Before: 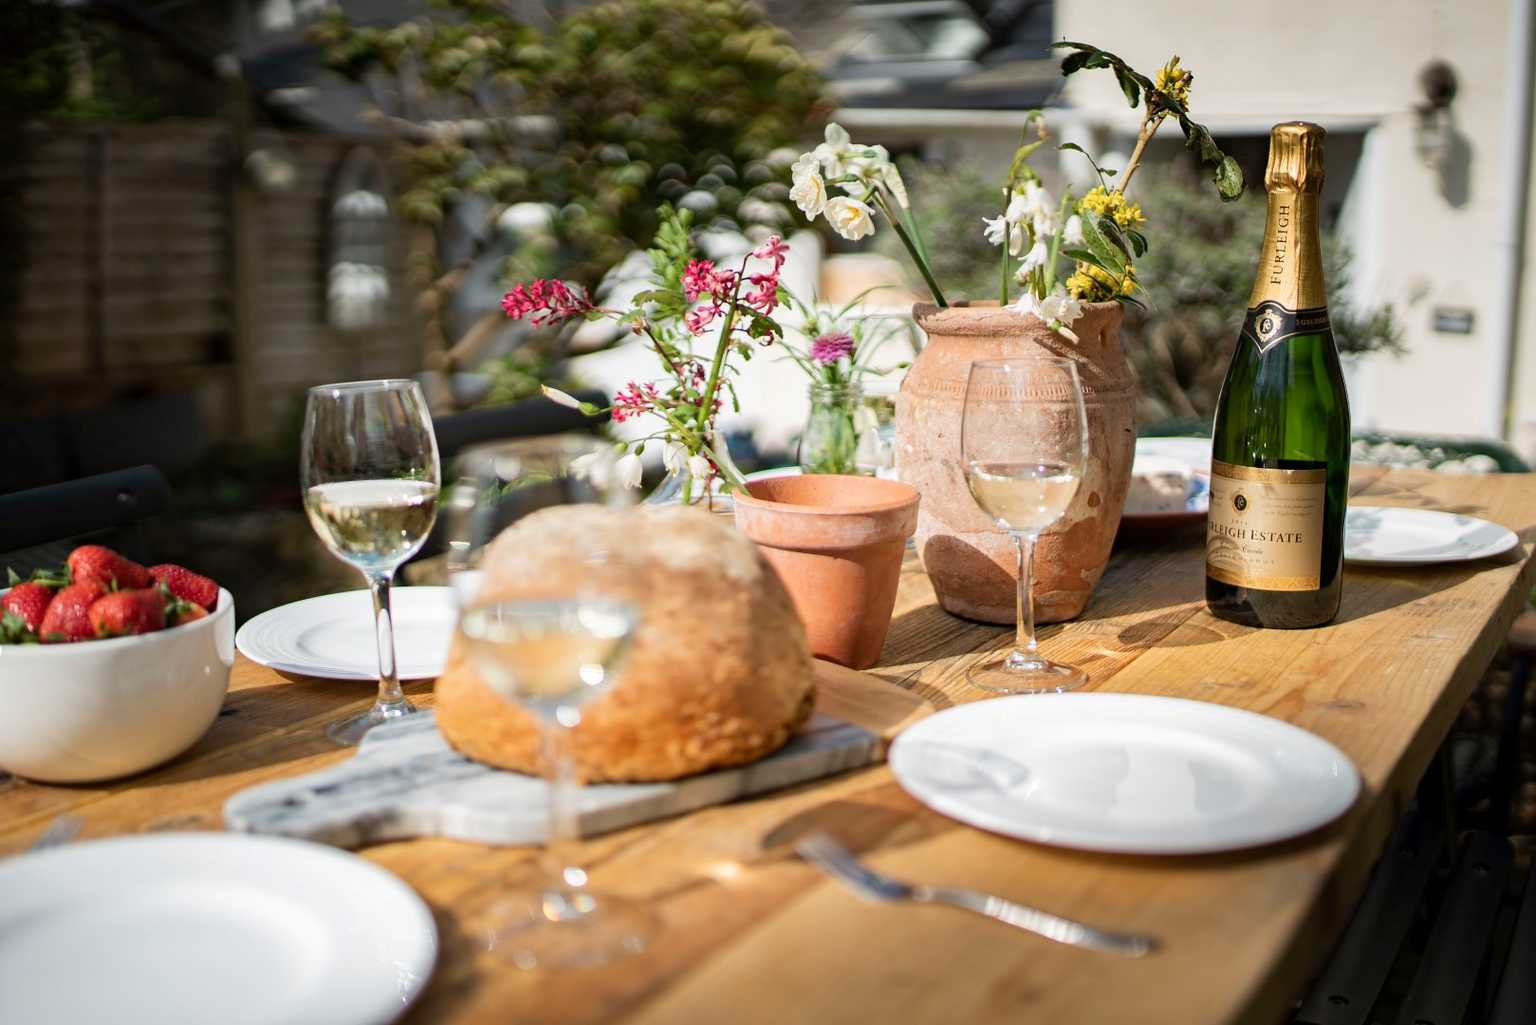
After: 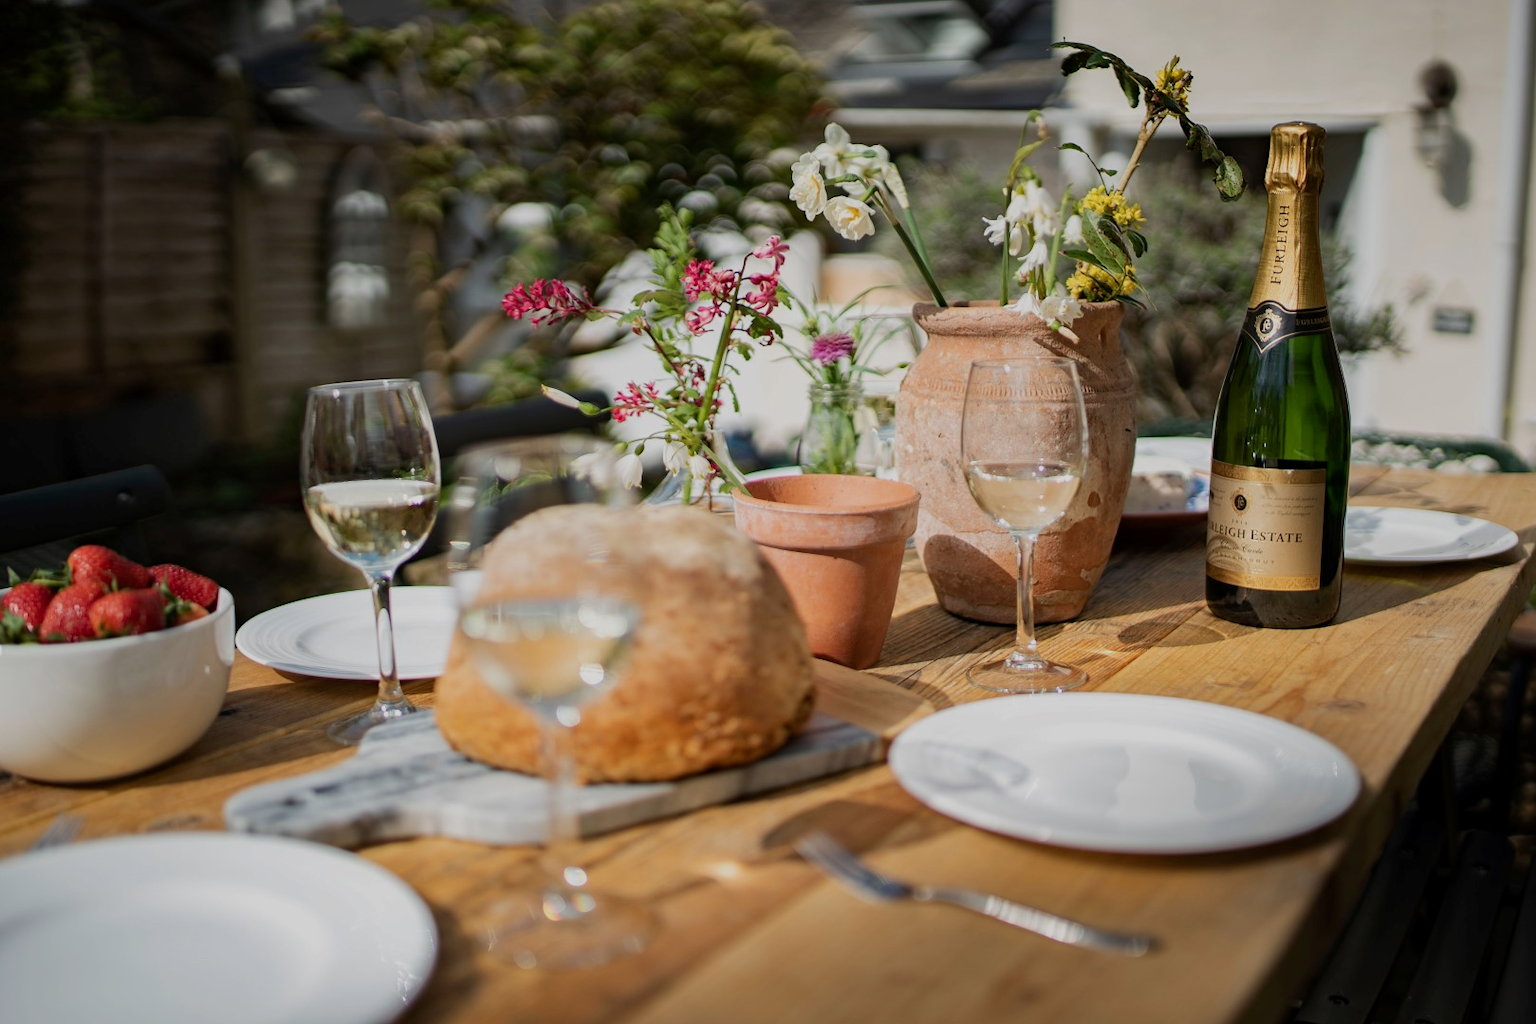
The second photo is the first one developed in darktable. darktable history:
exposure: exposure -0.578 EV, compensate exposure bias true, compensate highlight preservation false
